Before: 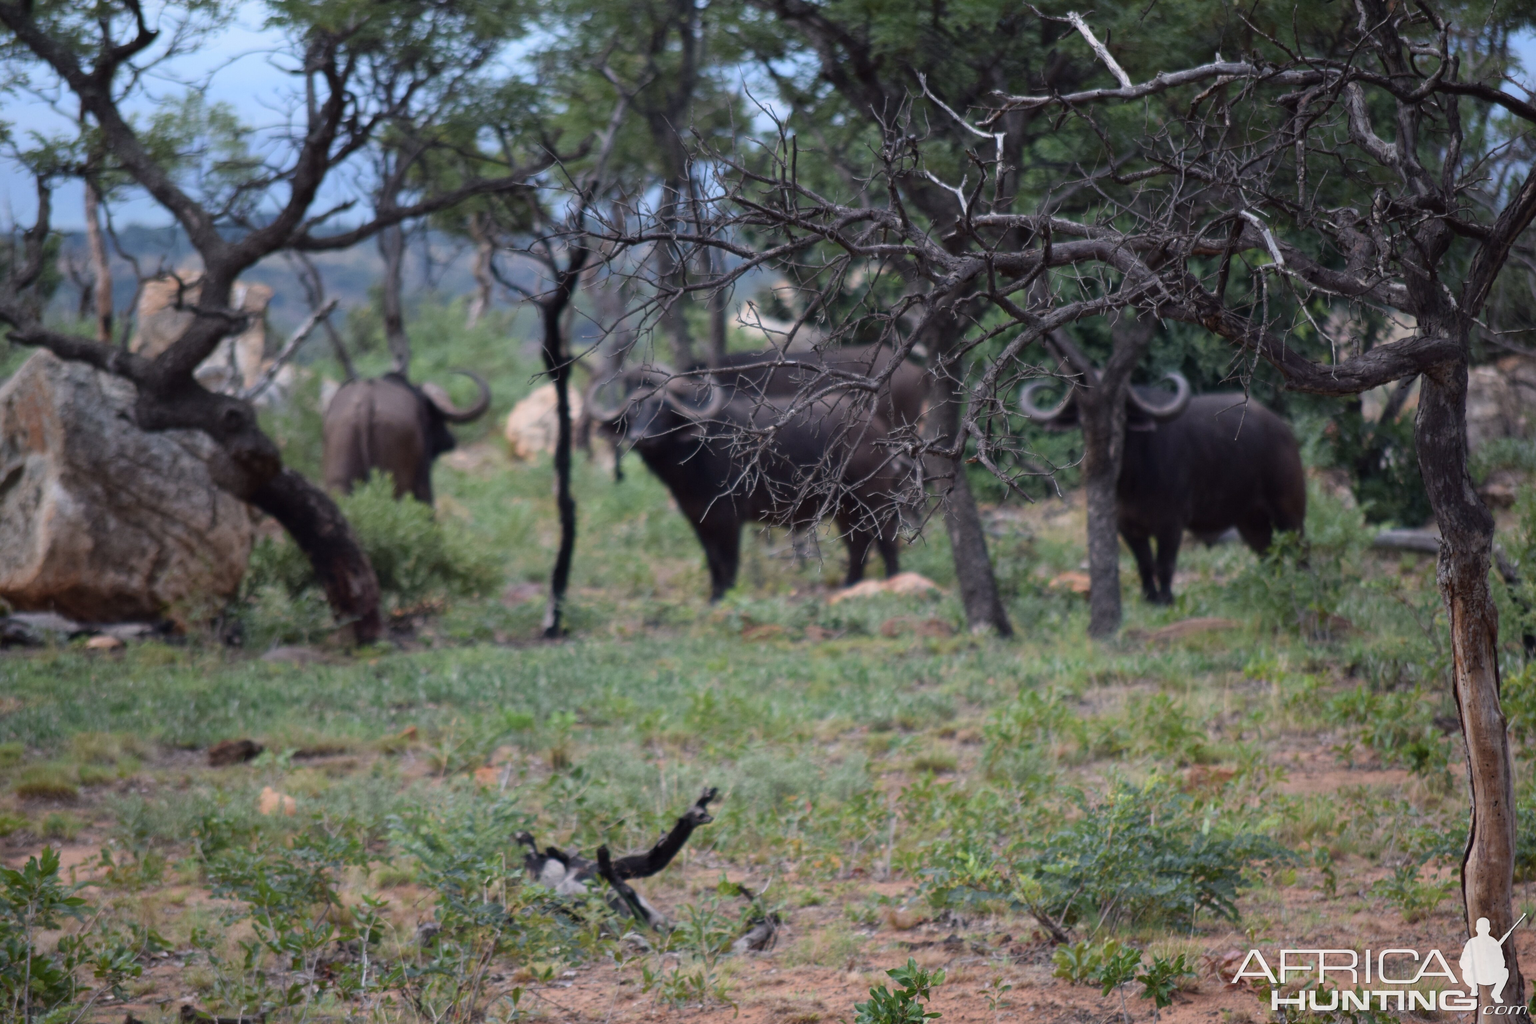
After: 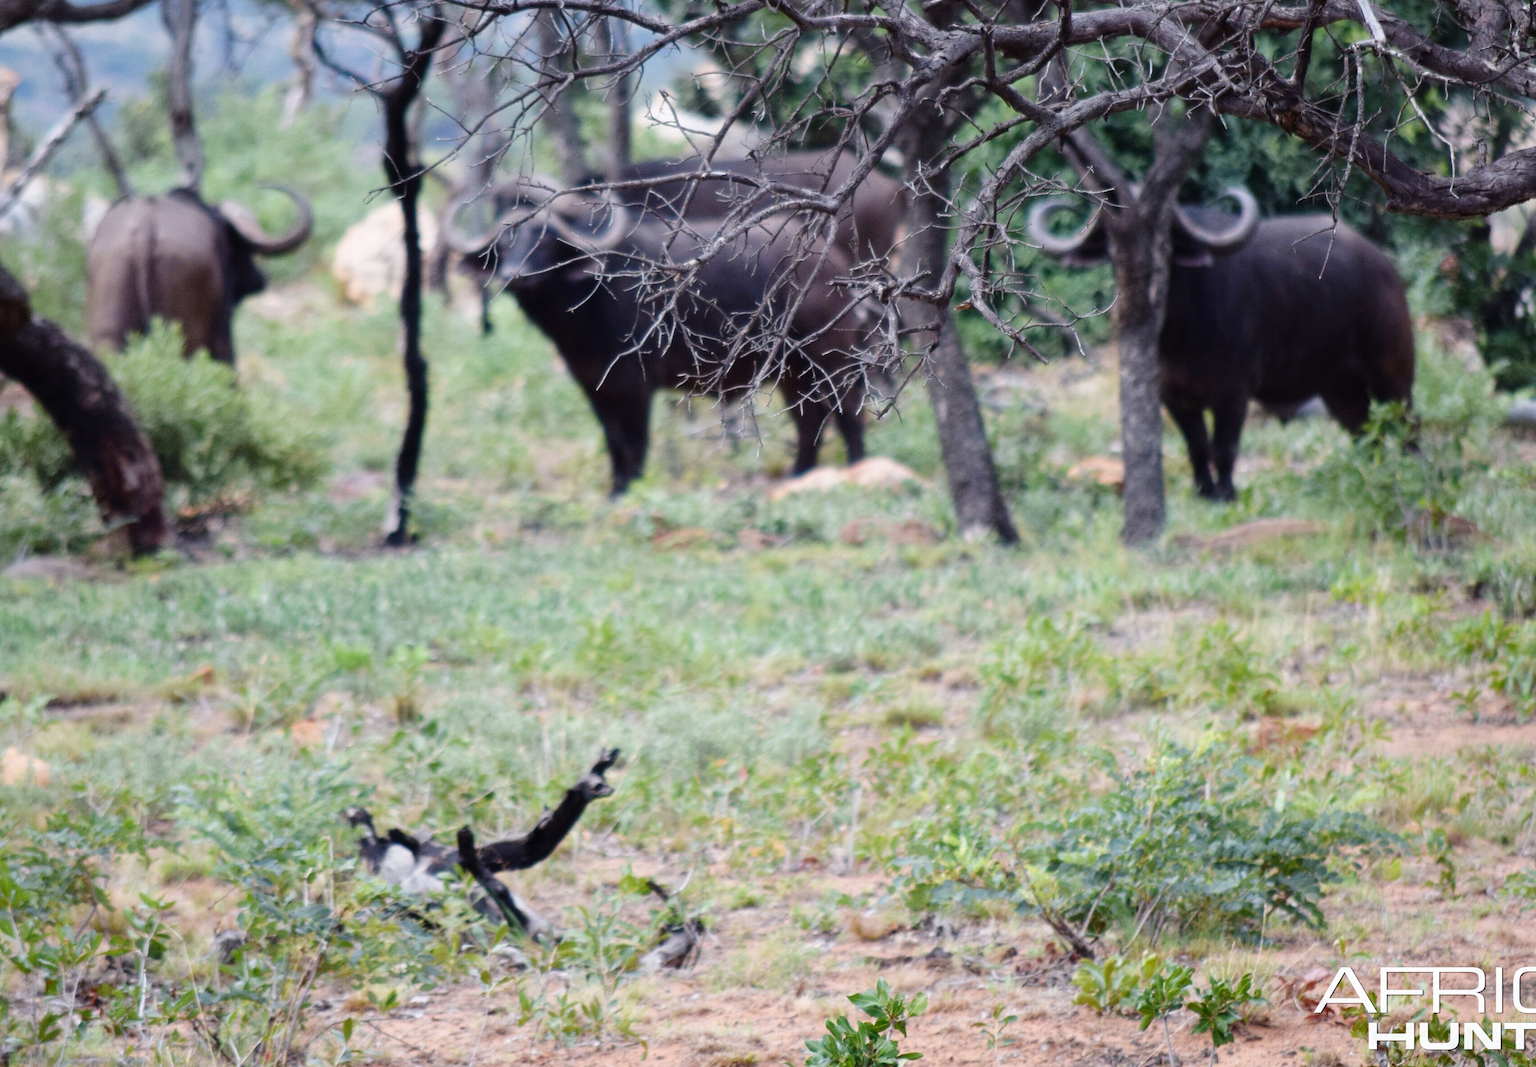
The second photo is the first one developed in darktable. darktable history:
base curve: curves: ch0 [(0, 0) (0.008, 0.007) (0.022, 0.029) (0.048, 0.089) (0.092, 0.197) (0.191, 0.399) (0.275, 0.534) (0.357, 0.65) (0.477, 0.78) (0.542, 0.833) (0.799, 0.973) (1, 1)], preserve colors none
white balance: red 0.982, blue 1.018
crop: left 16.871%, top 22.857%, right 9.116%
